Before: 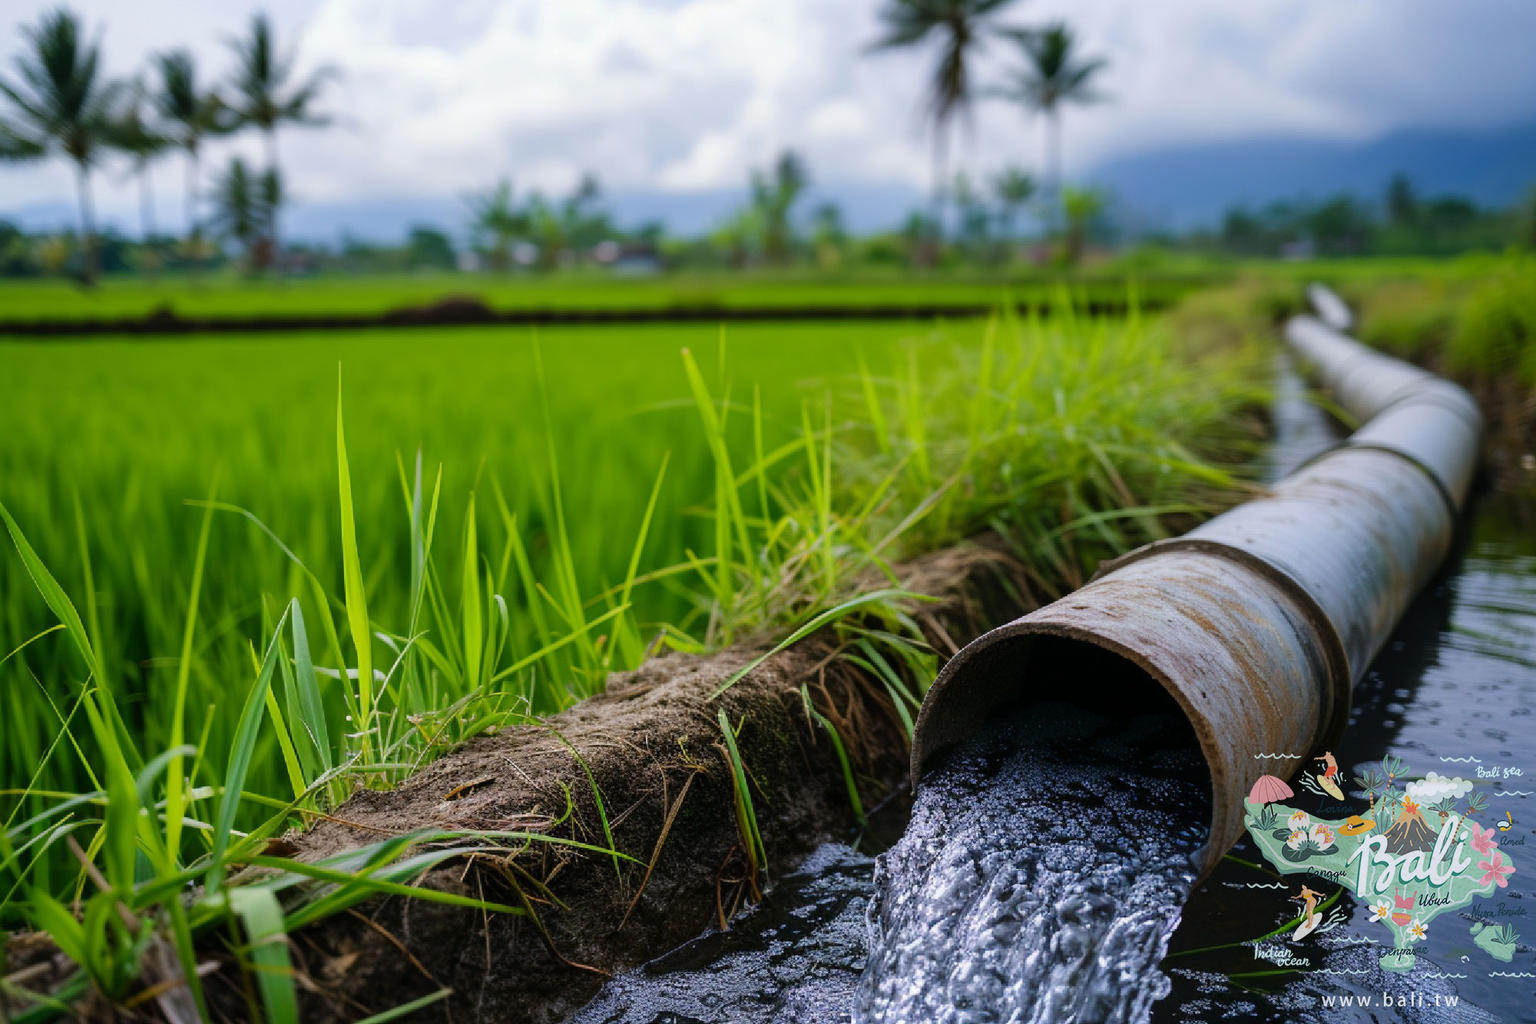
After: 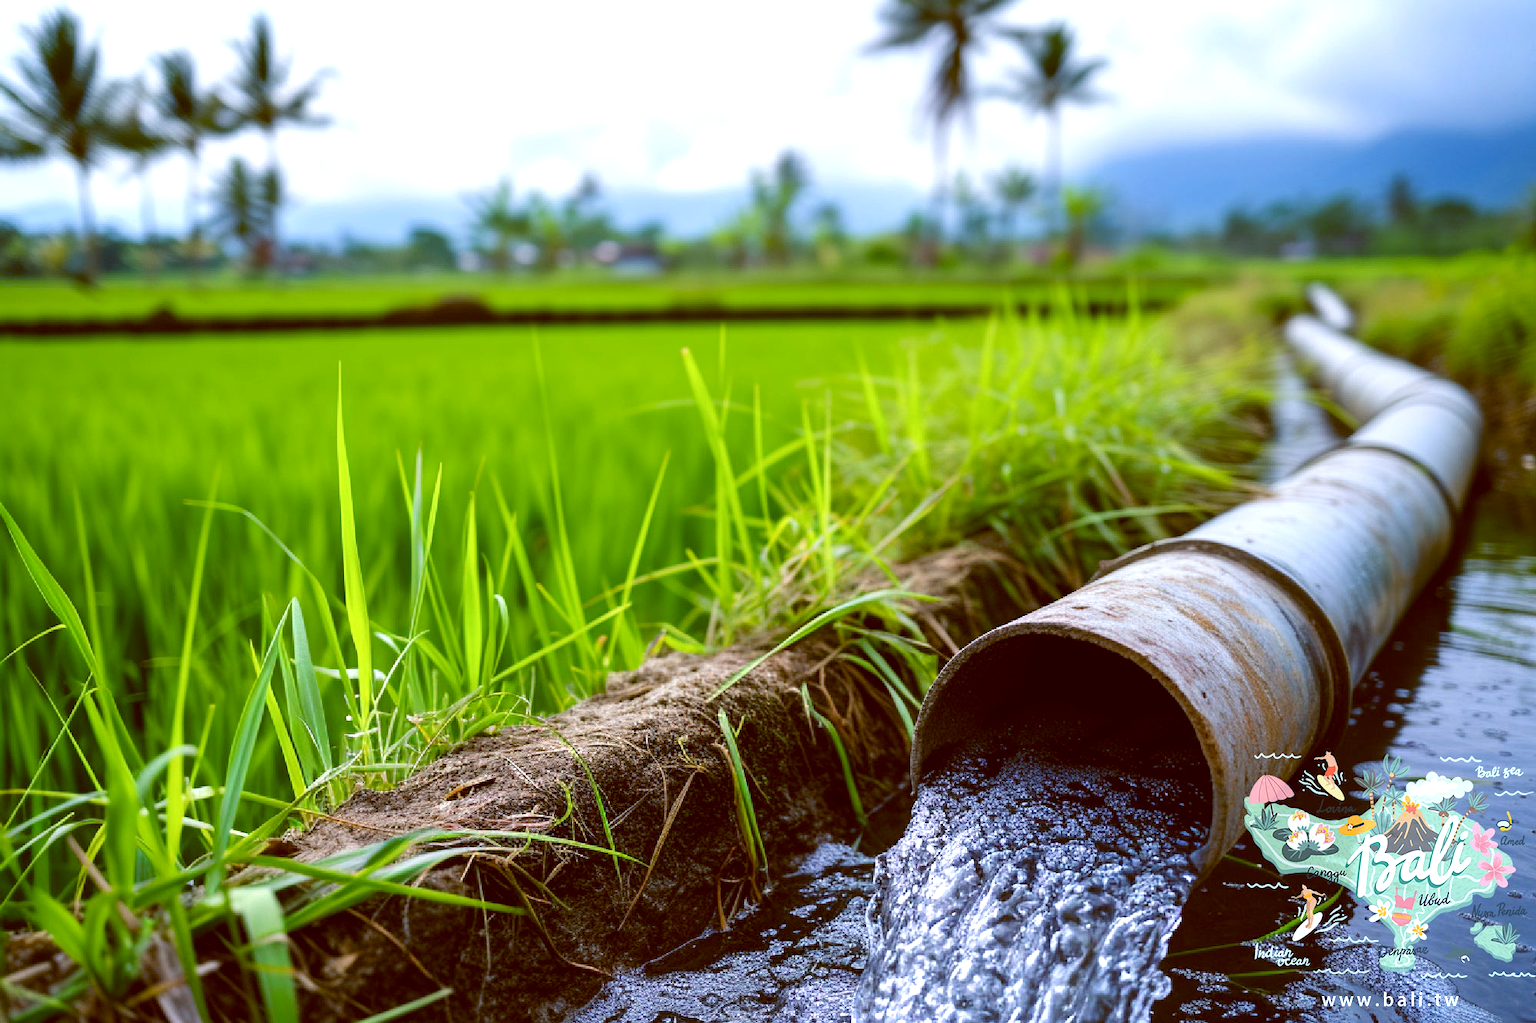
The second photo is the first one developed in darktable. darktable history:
color balance: lift [1, 1.015, 1.004, 0.985], gamma [1, 0.958, 0.971, 1.042], gain [1, 0.956, 0.977, 1.044]
exposure: exposure 0.766 EV, compensate highlight preservation false
